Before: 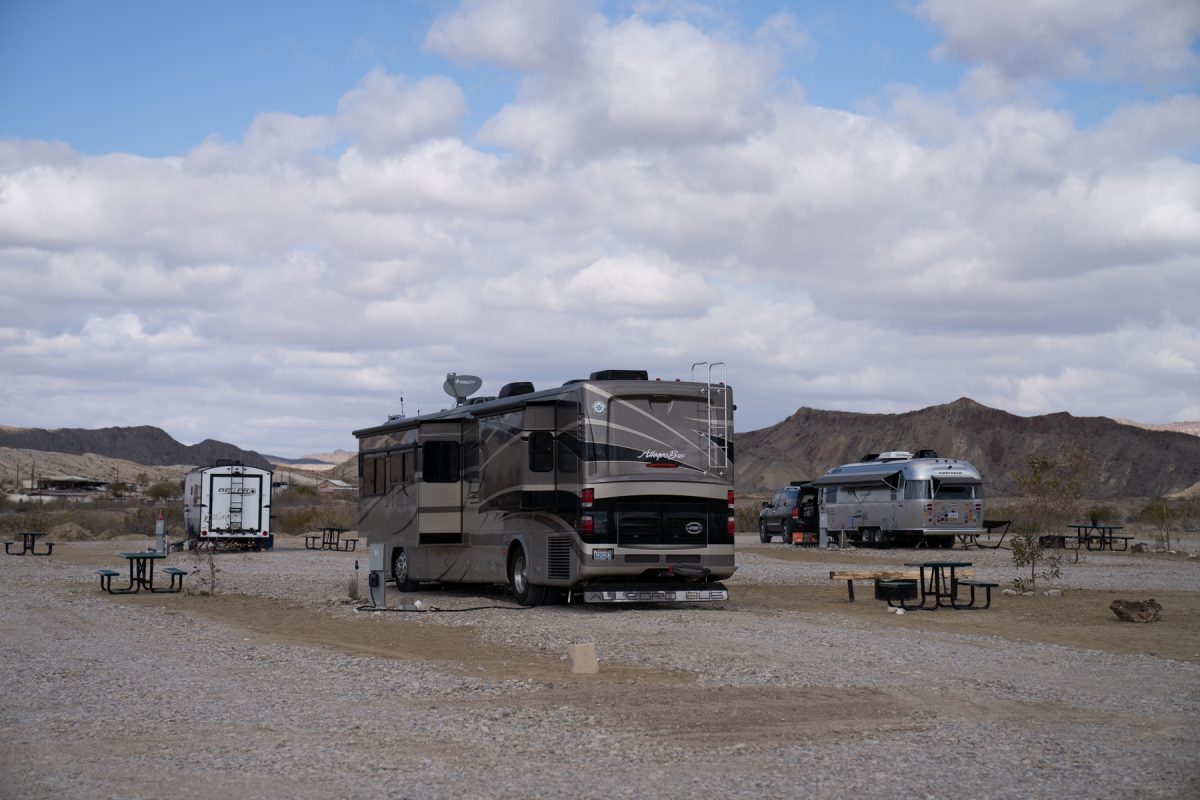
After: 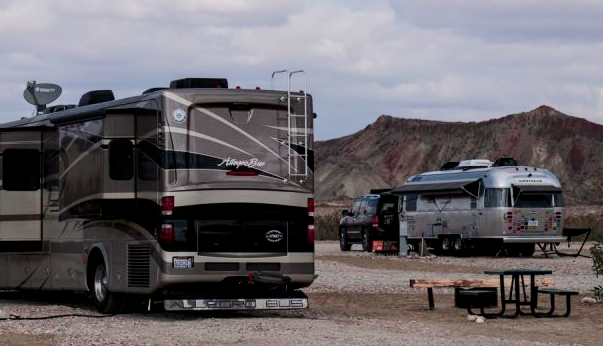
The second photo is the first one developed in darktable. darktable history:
velvia: strength 50%
tone curve: curves: ch0 [(0, 0) (0.058, 0.022) (0.265, 0.208) (0.41, 0.417) (0.485, 0.524) (0.638, 0.673) (0.845, 0.828) (0.994, 0.964)]; ch1 [(0, 0) (0.136, 0.146) (0.317, 0.34) (0.382, 0.408) (0.469, 0.482) (0.498, 0.497) (0.557, 0.573) (0.644, 0.643) (0.725, 0.765) (1, 1)]; ch2 [(0, 0) (0.352, 0.403) (0.45, 0.469) (0.502, 0.504) (0.54, 0.524) (0.592, 0.566) (0.638, 0.599) (1, 1)], color space Lab, independent channels, preserve colors none
local contrast: on, module defaults
crop: left 35.03%, top 36.625%, right 14.663%, bottom 20.057%
